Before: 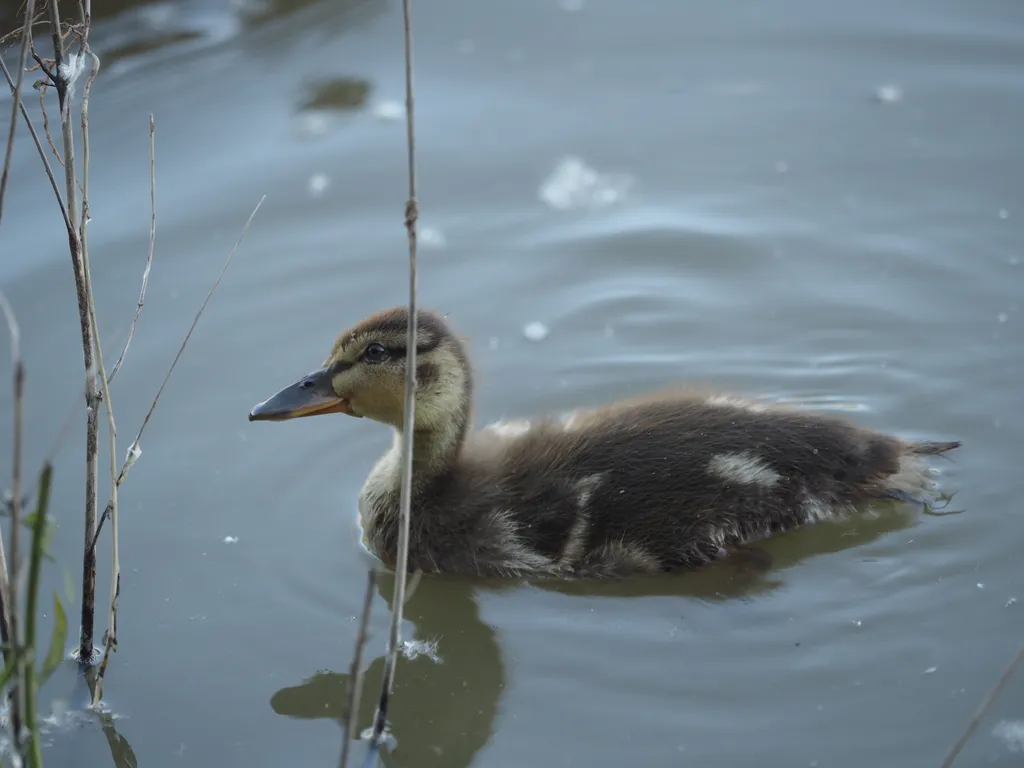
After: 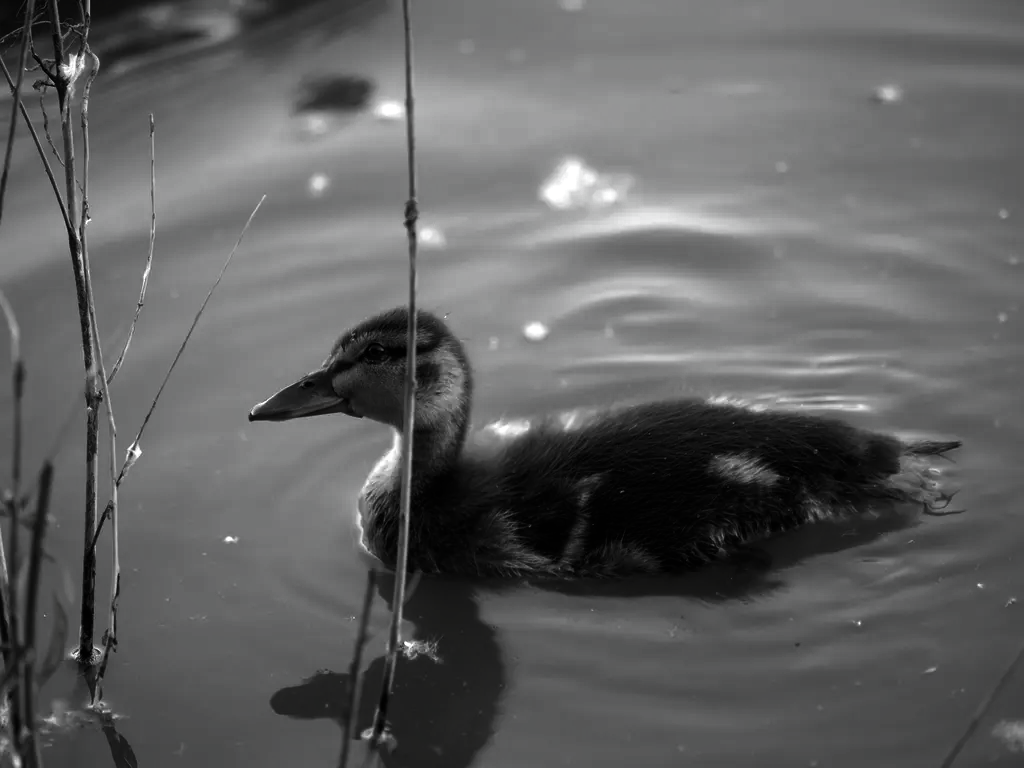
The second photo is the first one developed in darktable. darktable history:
tone equalizer: -8 EV -0.744 EV, -7 EV -0.682 EV, -6 EV -0.598 EV, -5 EV -0.42 EV, -3 EV 0.405 EV, -2 EV 0.6 EV, -1 EV 0.688 EV, +0 EV 0.736 EV
contrast brightness saturation: contrast -0.027, brightness -0.604, saturation -0.981
